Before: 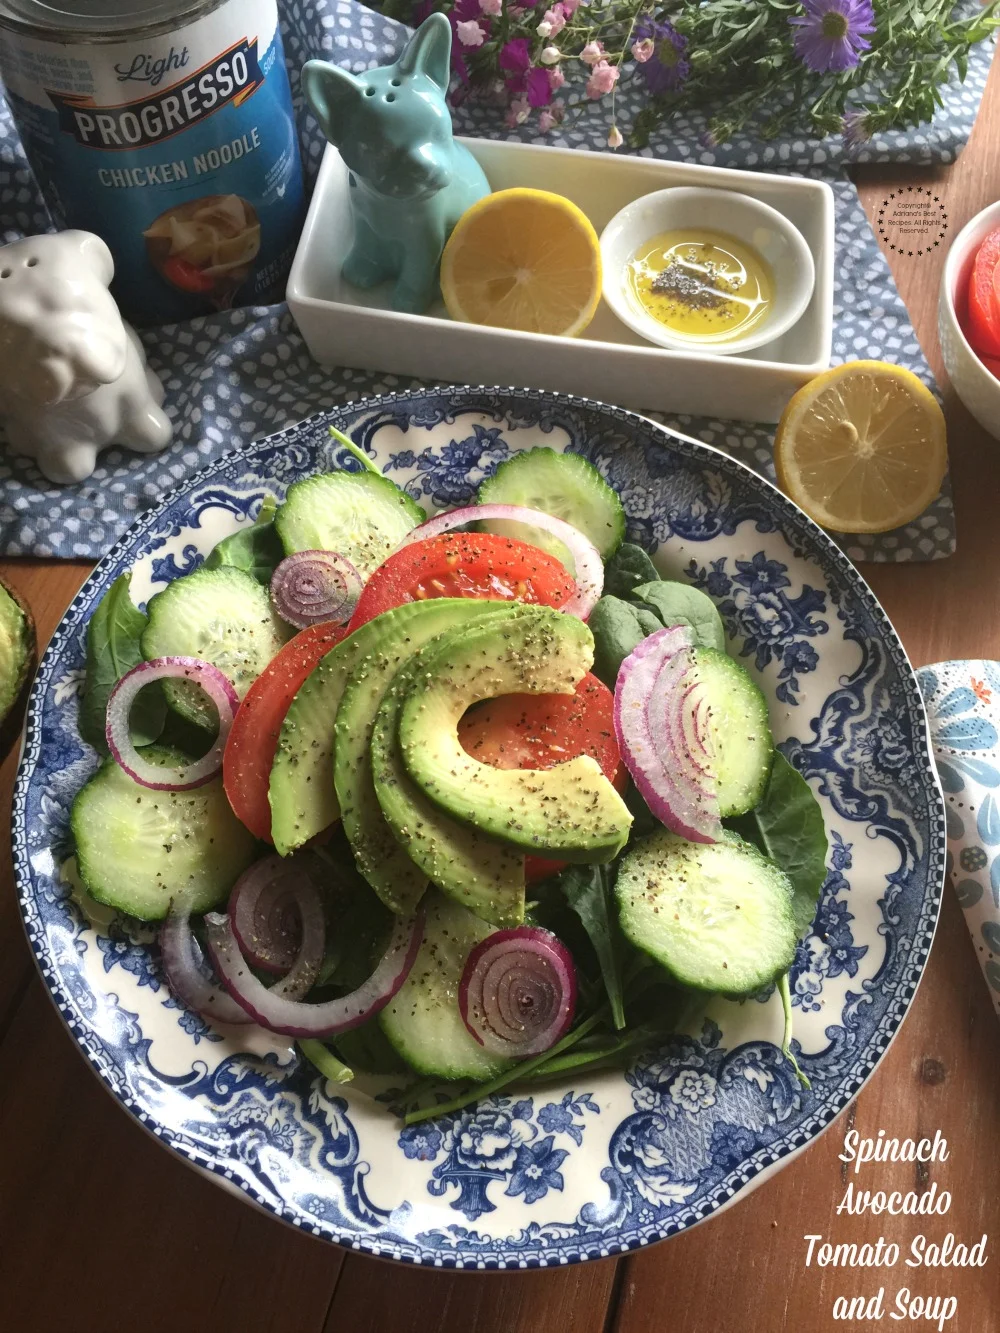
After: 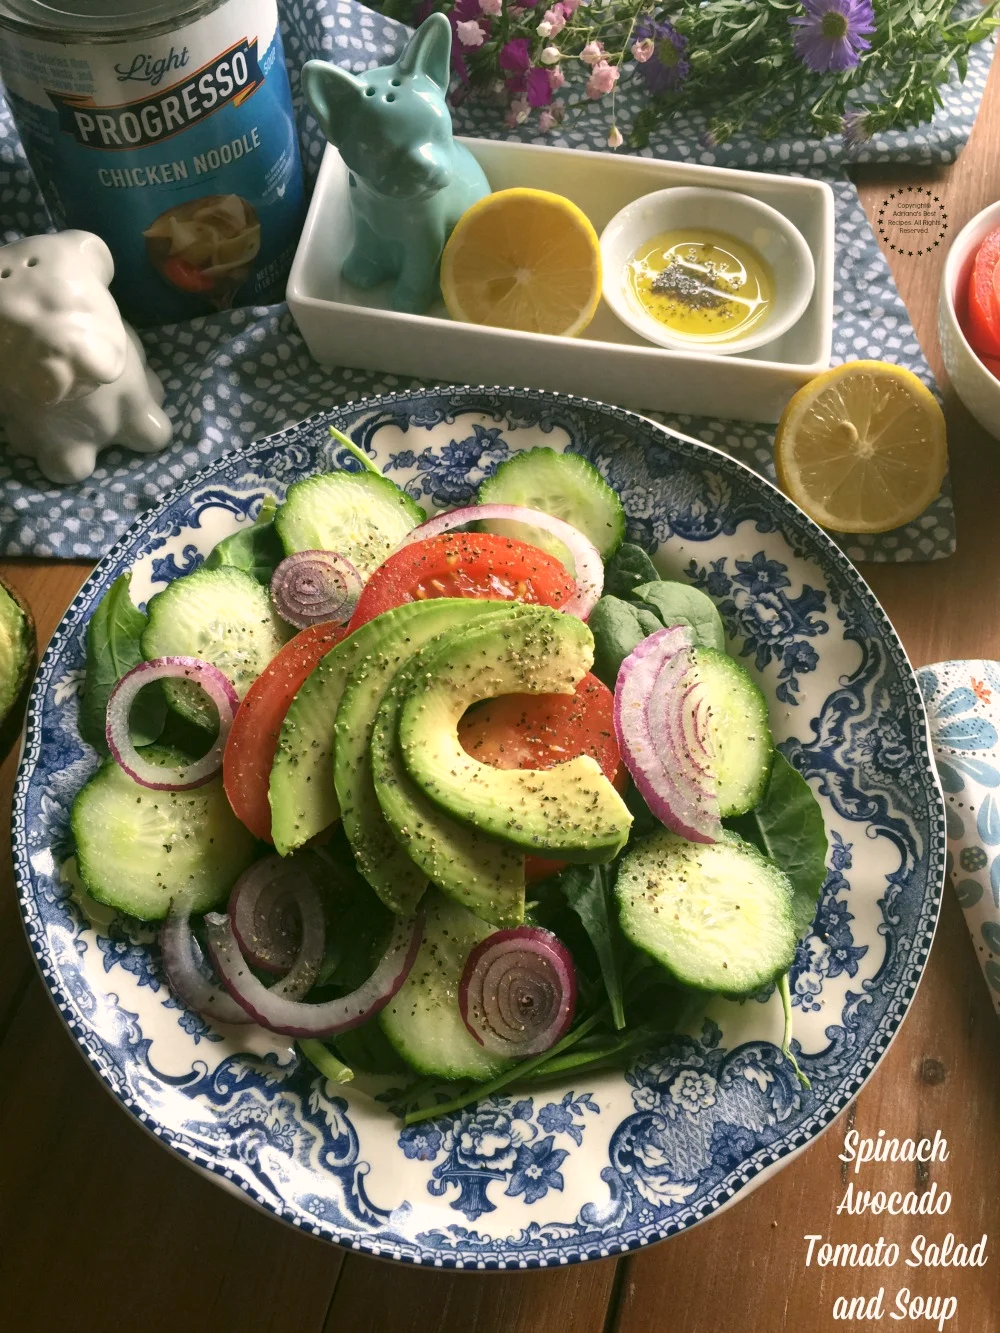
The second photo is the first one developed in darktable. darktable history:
color correction: highlights a* 4.03, highlights b* 4.92, shadows a* -7.4, shadows b* 4.57
